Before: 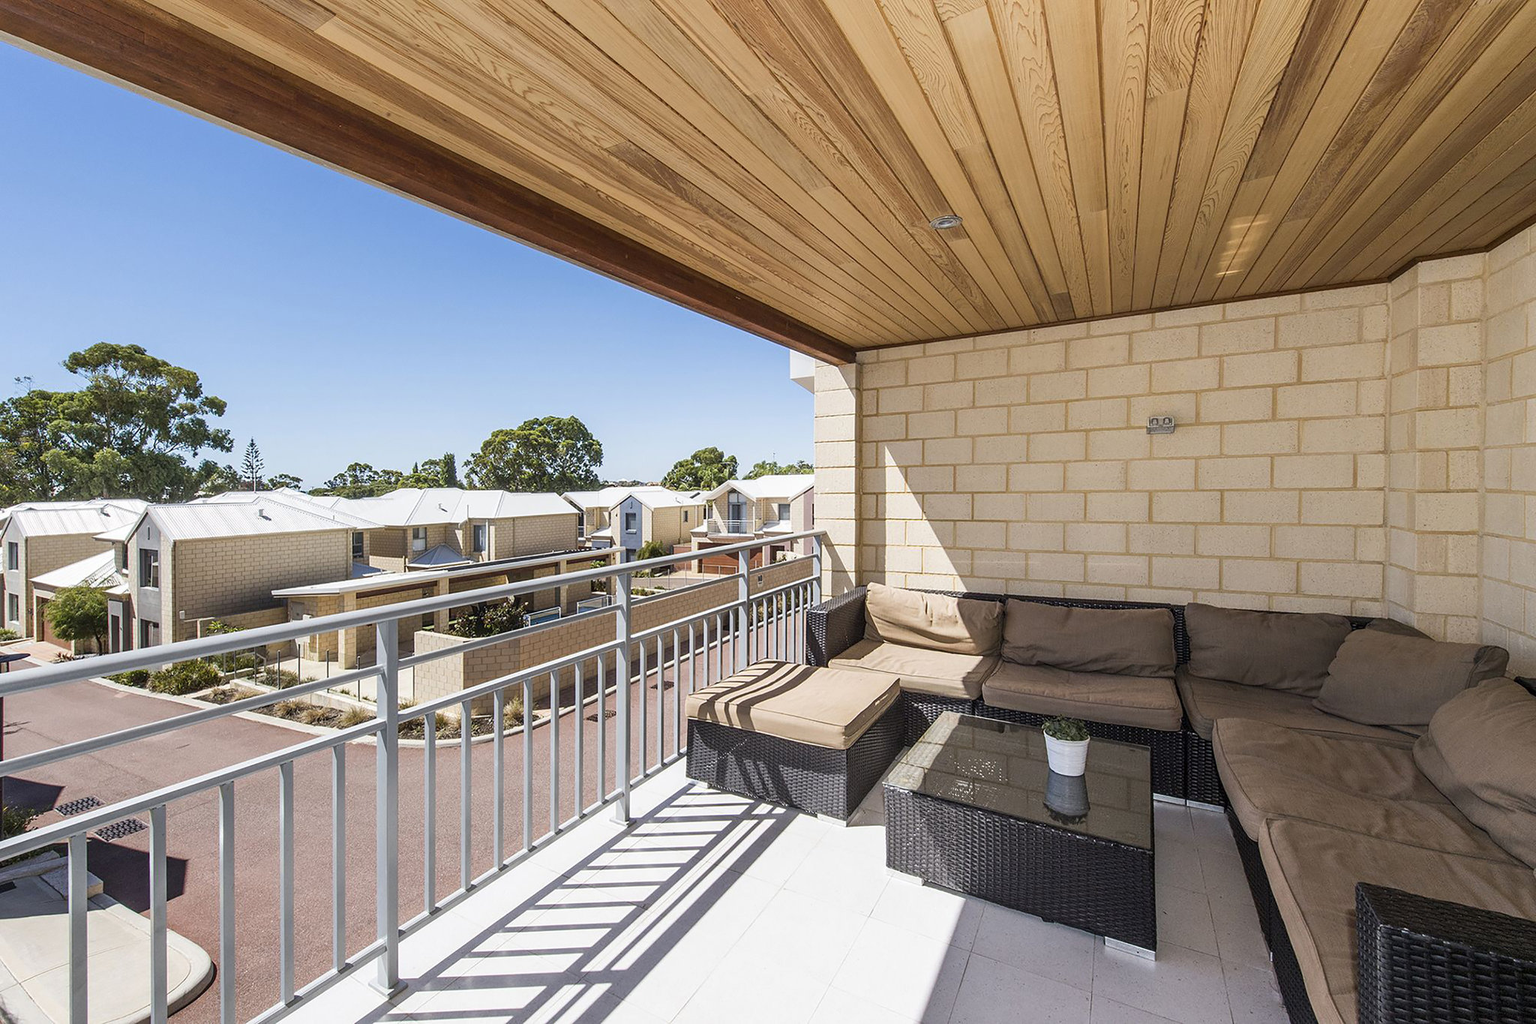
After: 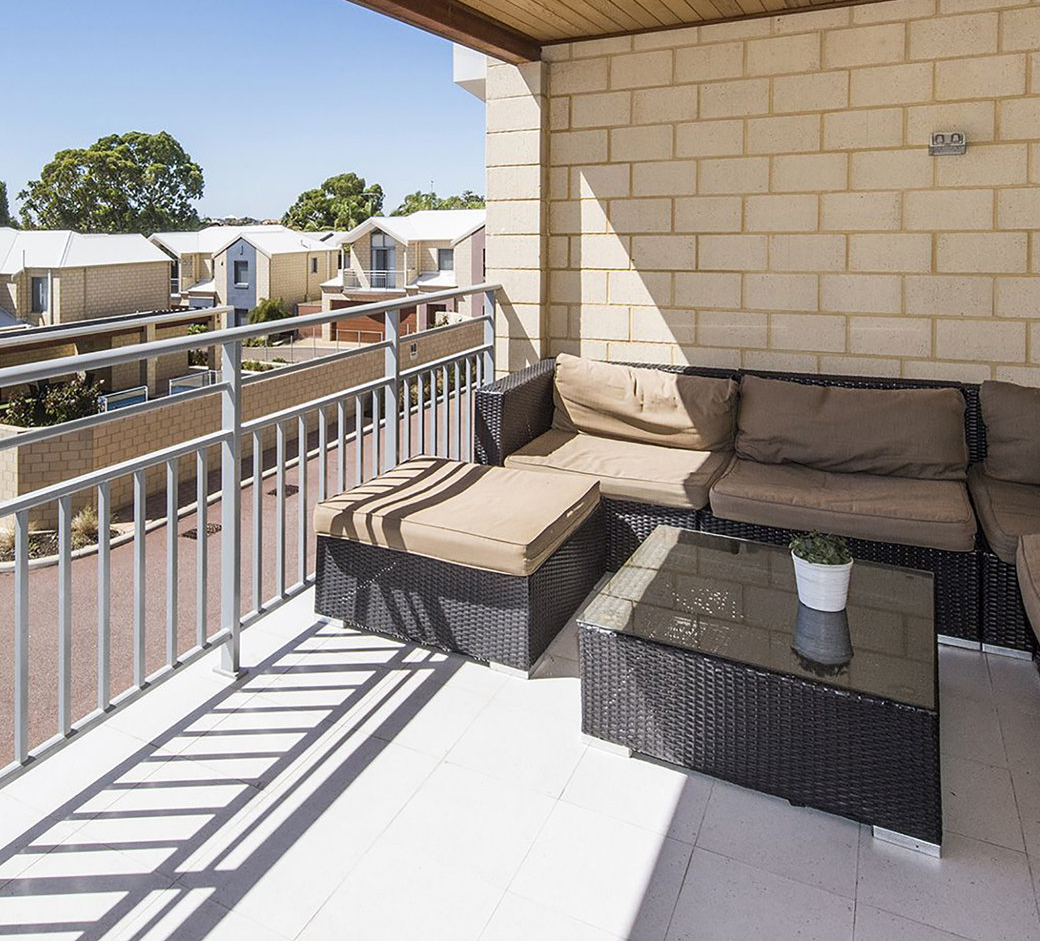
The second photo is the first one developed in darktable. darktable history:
crop and rotate: left 29.342%, top 31.041%, right 19.831%
